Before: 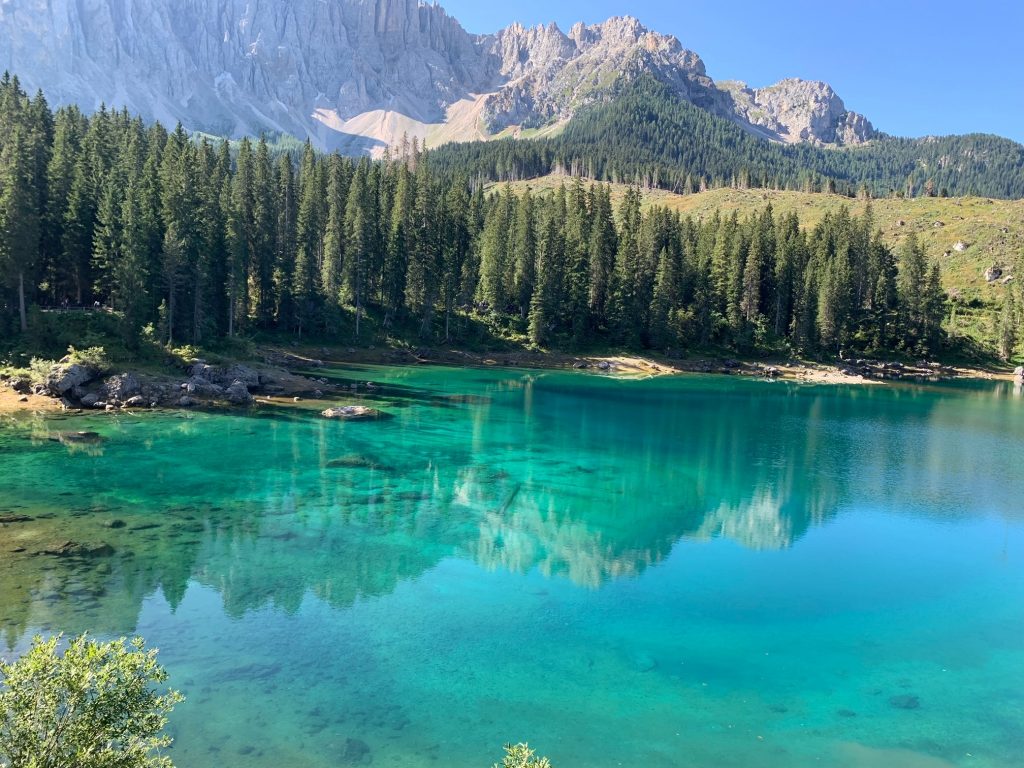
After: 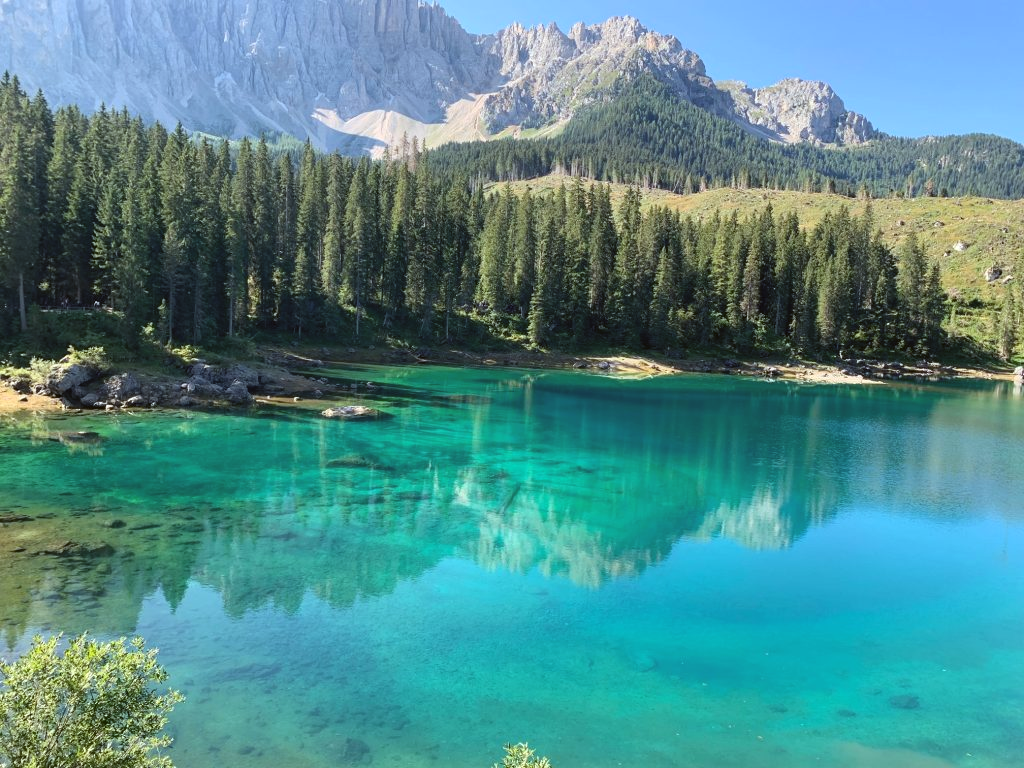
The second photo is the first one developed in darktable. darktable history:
levels: levels [0.016, 0.484, 0.953]
color balance: lift [1.004, 1.002, 1.002, 0.998], gamma [1, 1.007, 1.002, 0.993], gain [1, 0.977, 1.013, 1.023], contrast -3.64%
